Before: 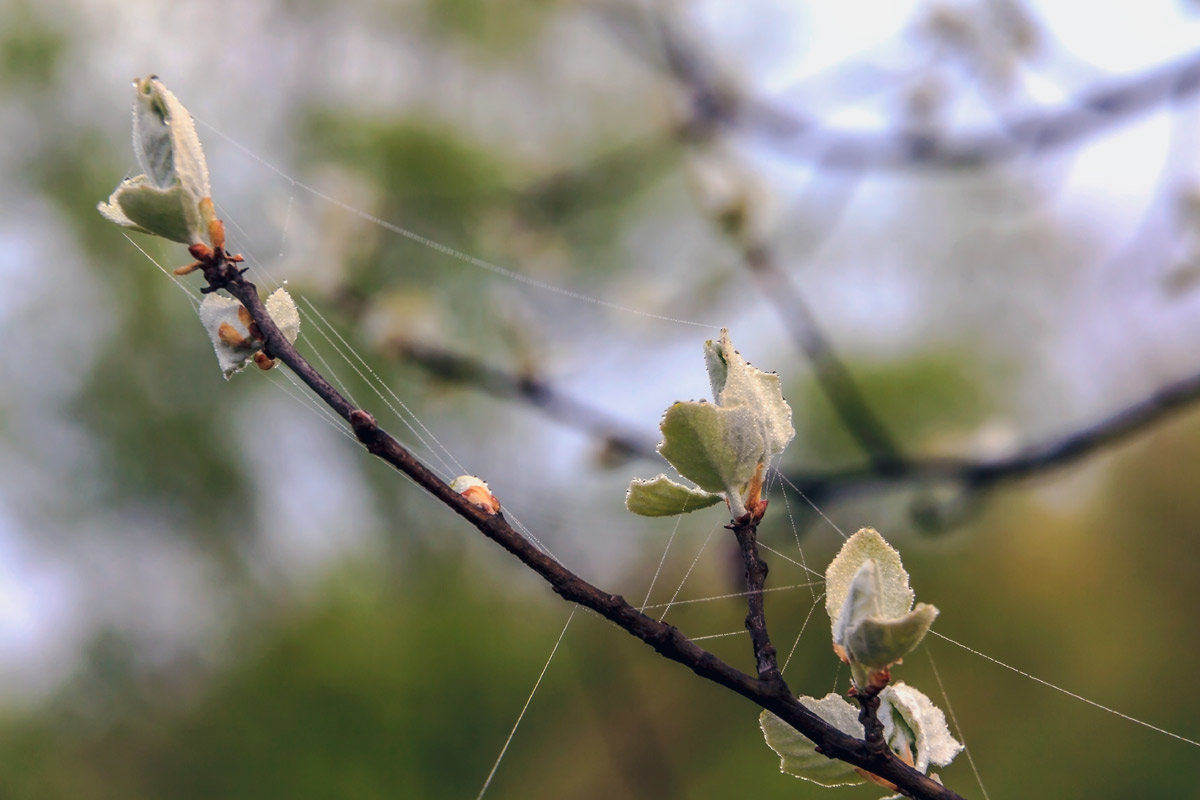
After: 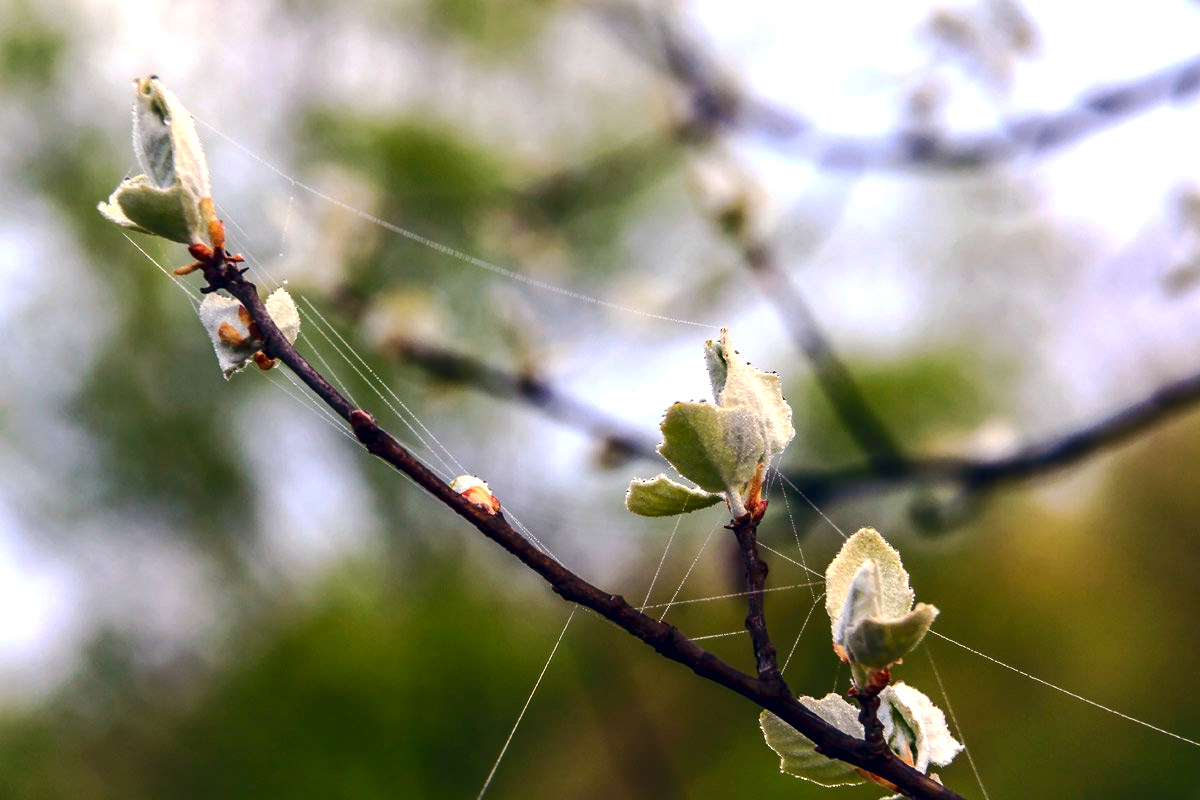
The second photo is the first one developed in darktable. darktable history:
contrast brightness saturation: contrast 0.128, brightness -0.224, saturation 0.147
exposure: black level correction 0, exposure 0.69 EV, compensate exposure bias true, compensate highlight preservation false
